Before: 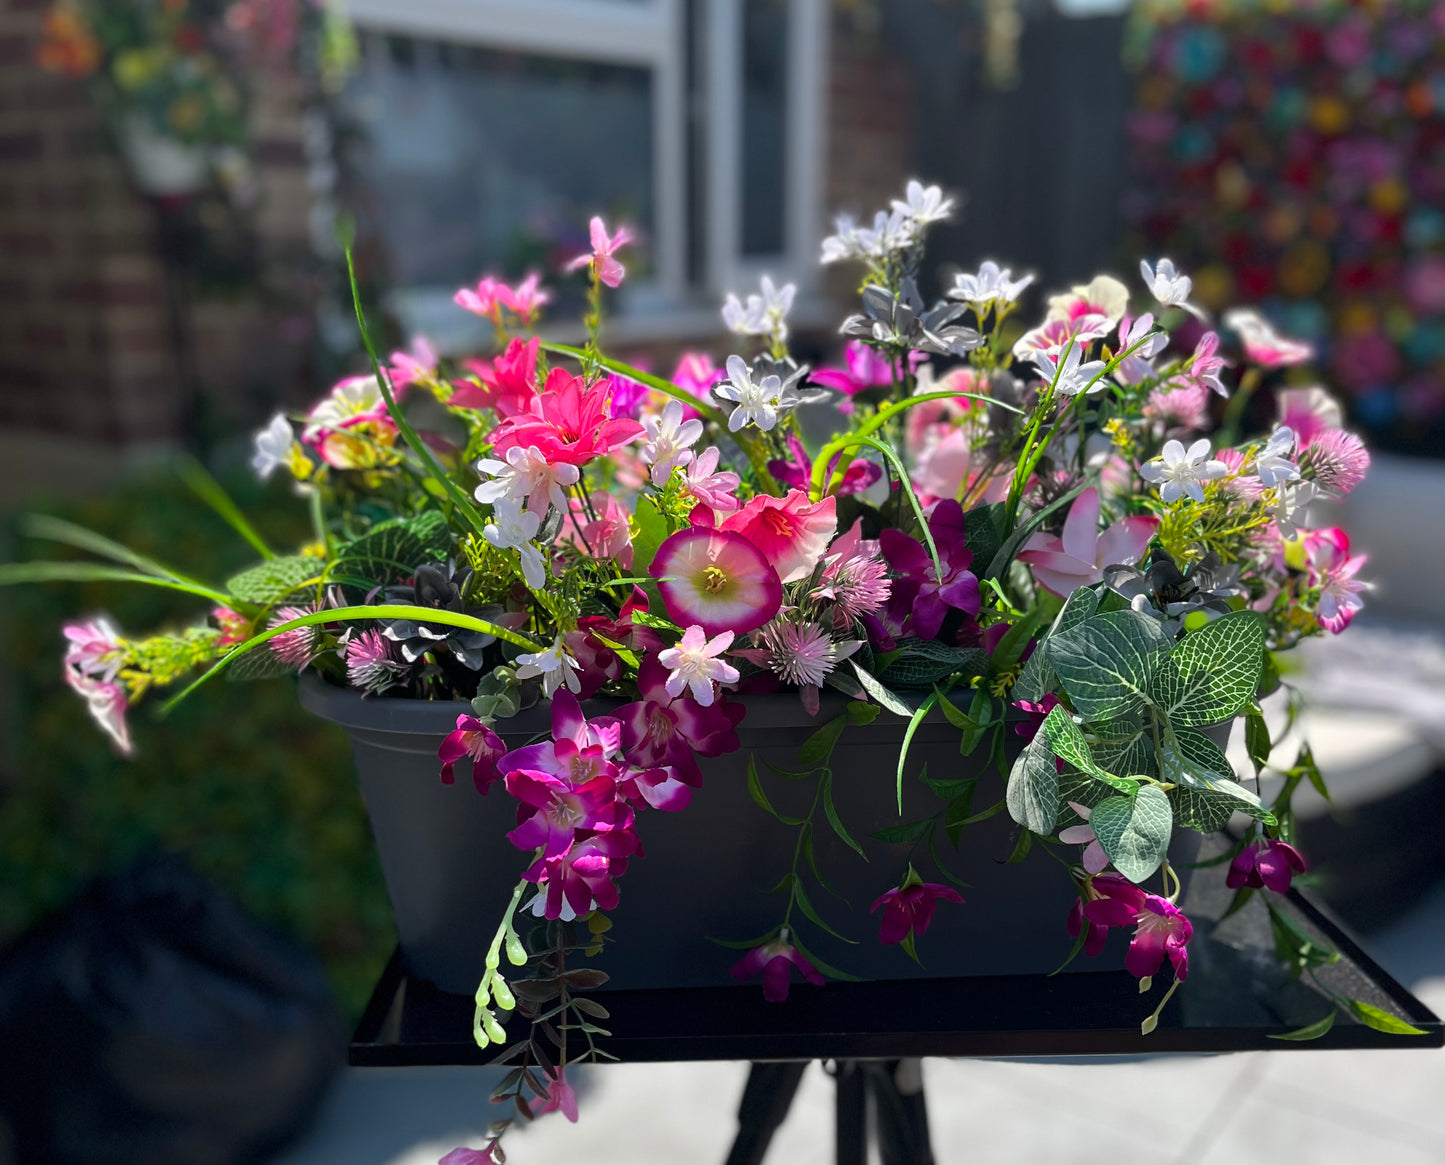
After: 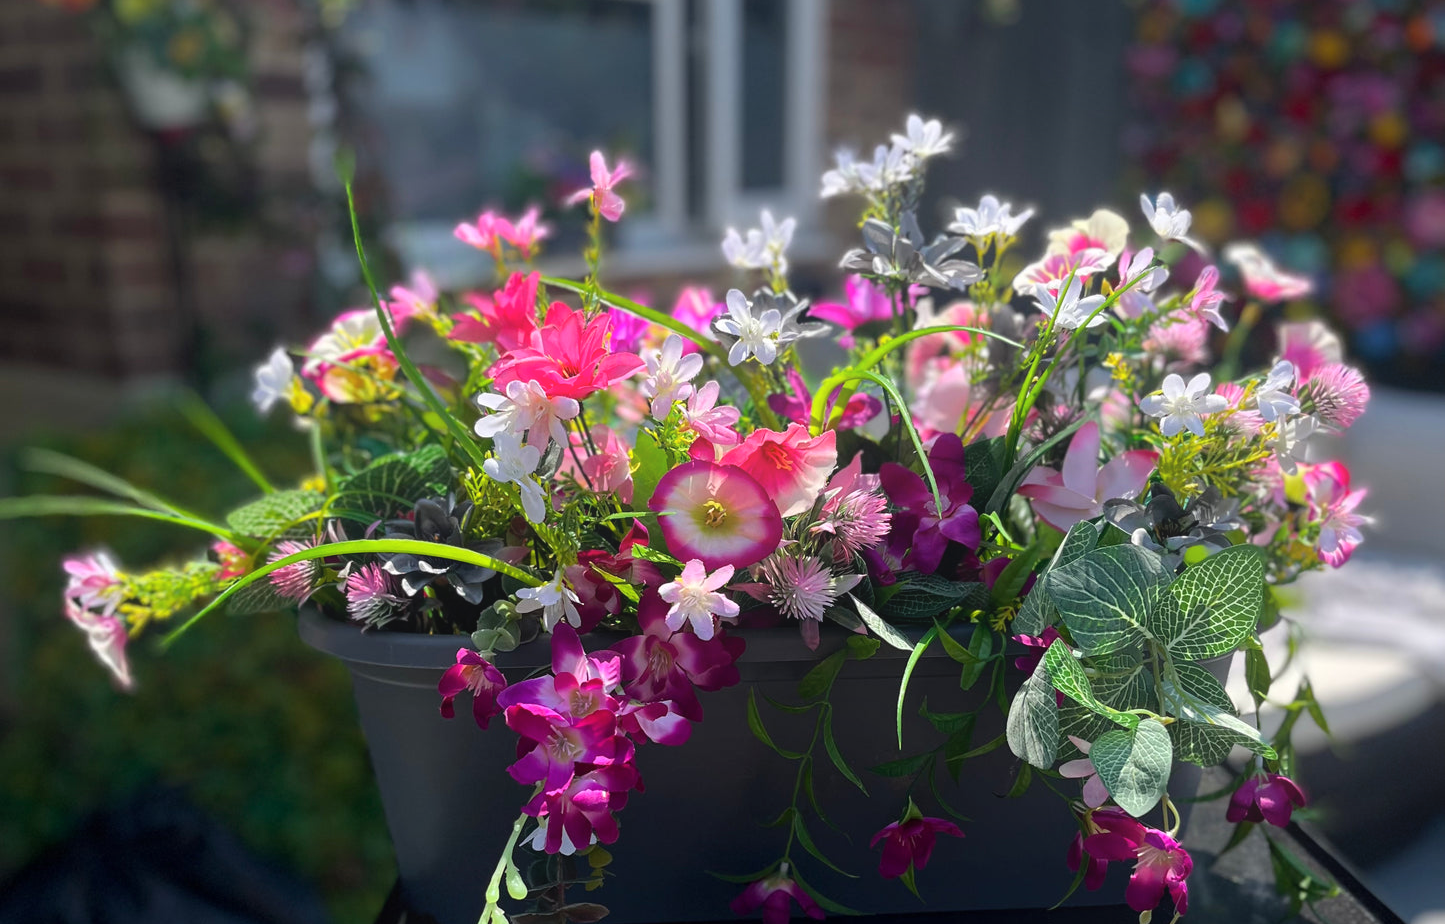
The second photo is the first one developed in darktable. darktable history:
crop and rotate: top 5.667%, bottom 14.937%
bloom: on, module defaults
